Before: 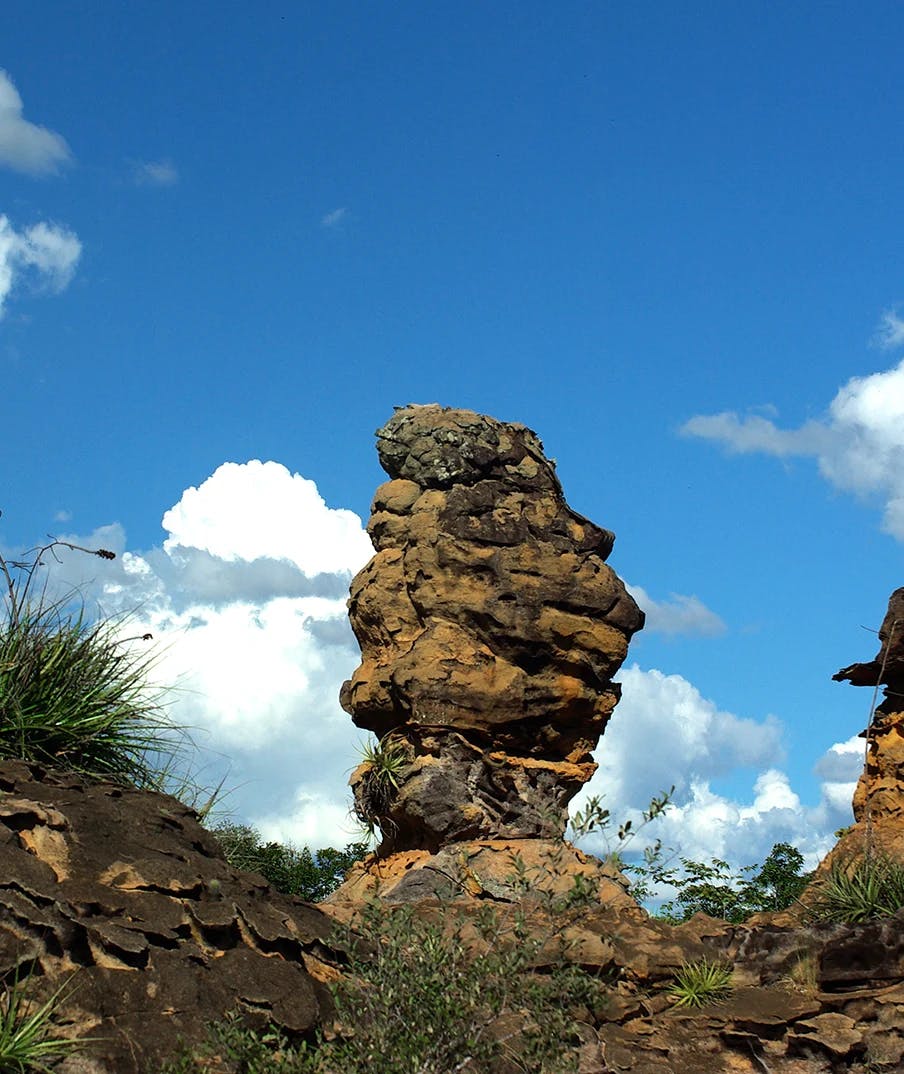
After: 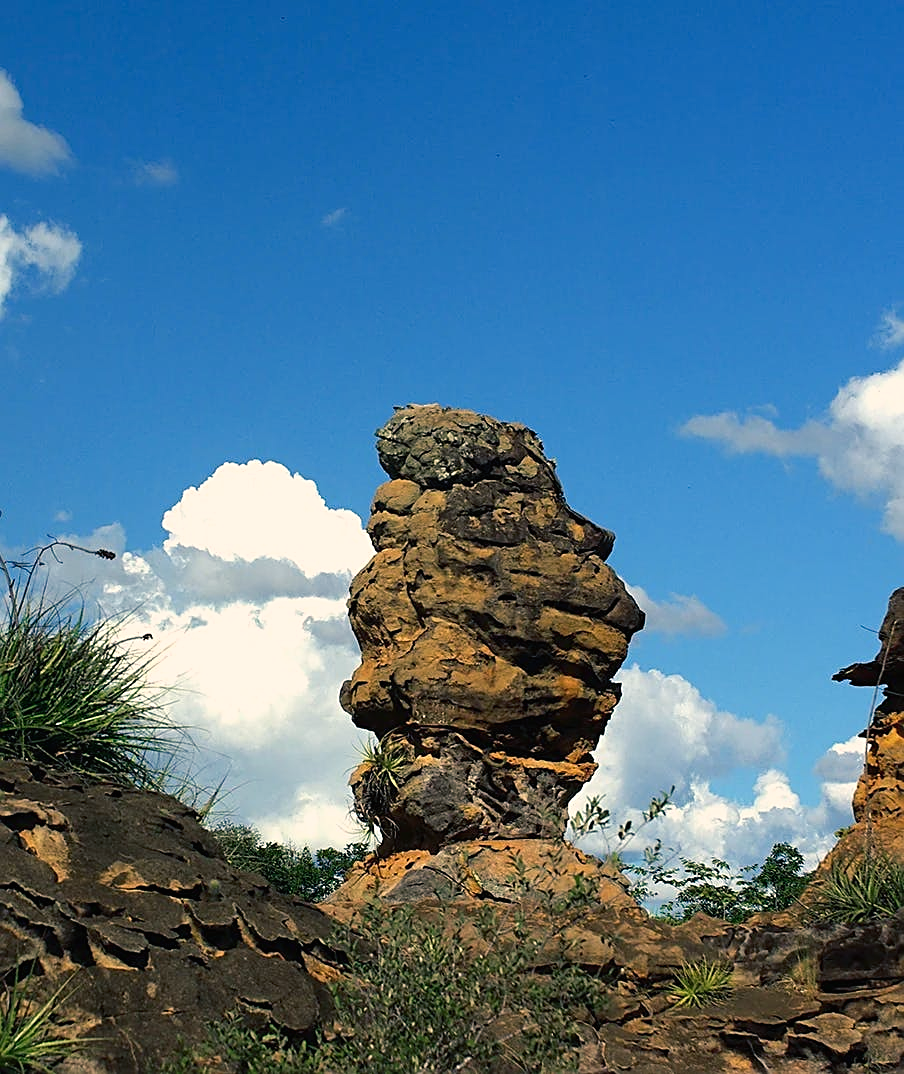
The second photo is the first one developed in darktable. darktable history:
contrast brightness saturation: contrast -0.02, brightness -0.01, saturation 0.03
sharpen: on, module defaults
color balance rgb: shadows lift › chroma 5.41%, shadows lift › hue 240°, highlights gain › chroma 3.74%, highlights gain › hue 60°, saturation formula JzAzBz (2021)
